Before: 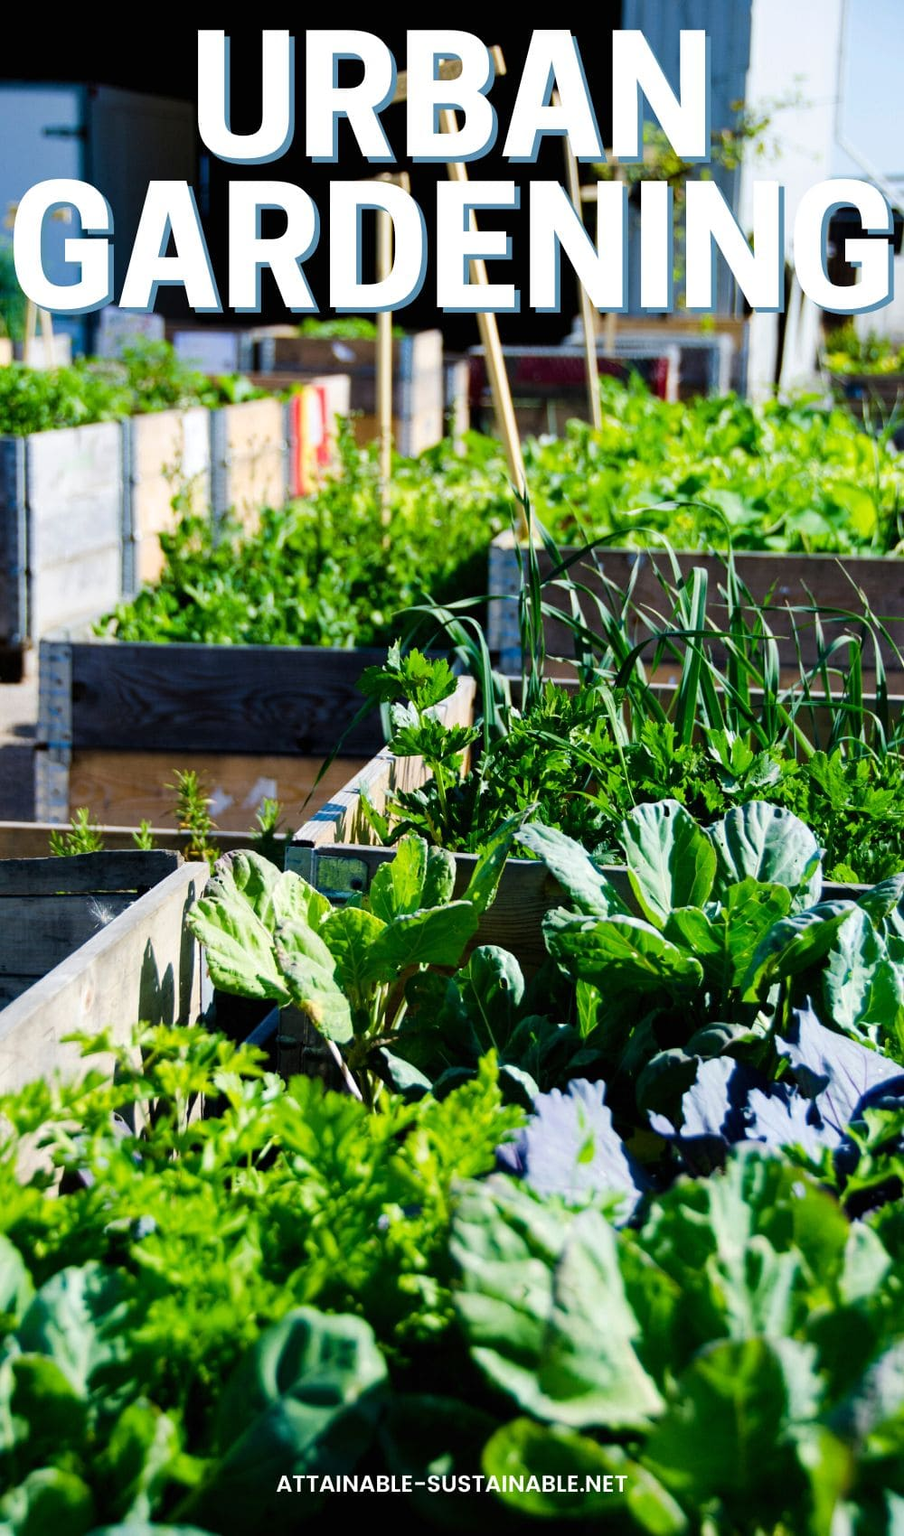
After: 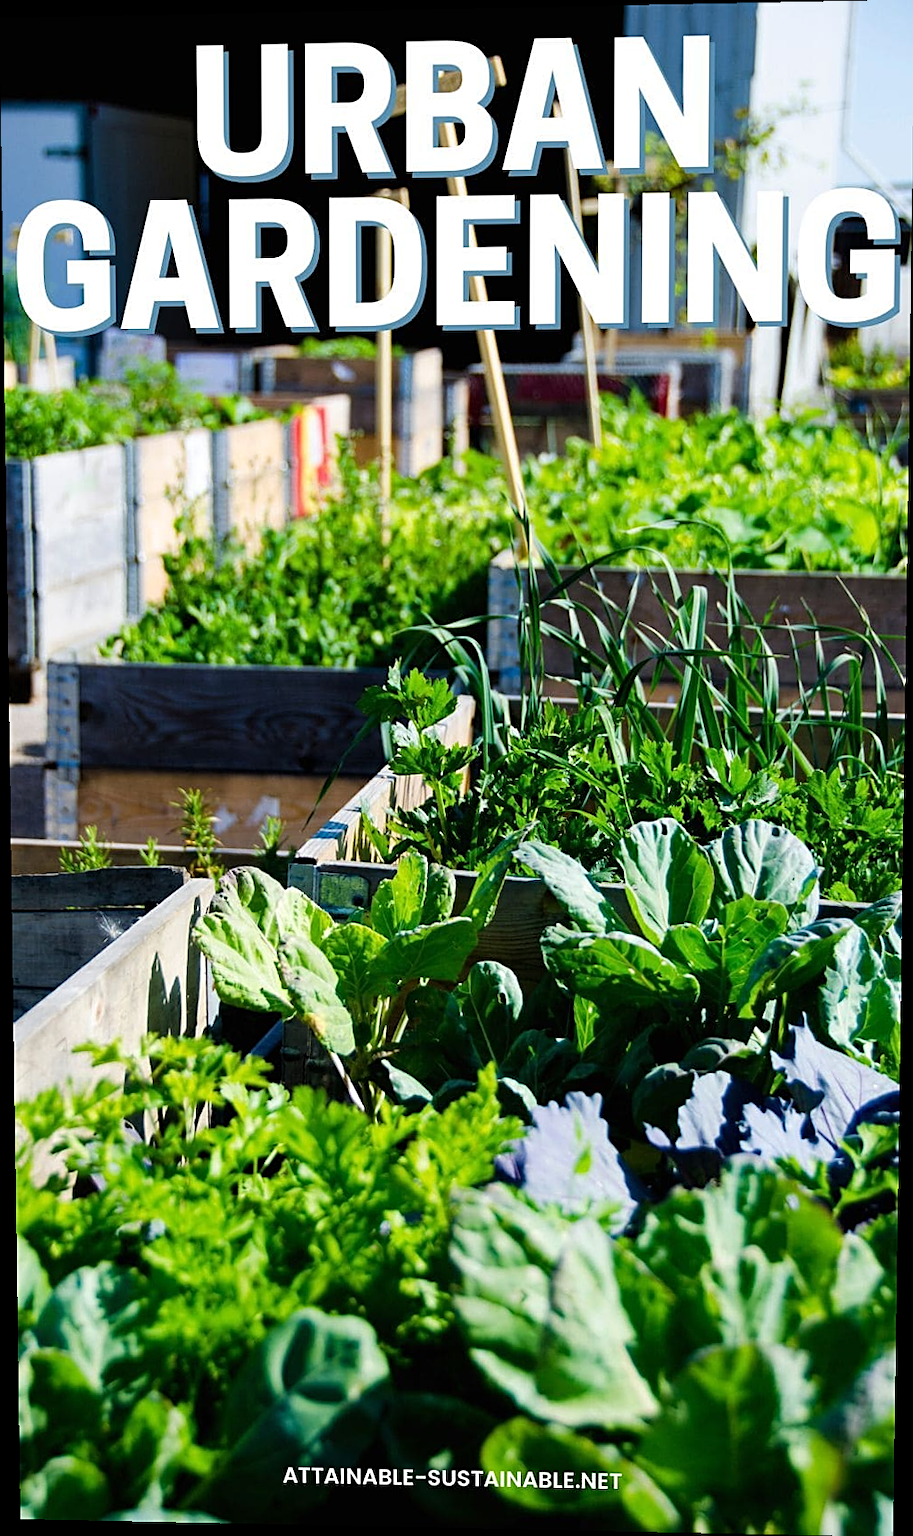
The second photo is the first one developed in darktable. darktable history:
rotate and perspective: lens shift (vertical) 0.048, lens shift (horizontal) -0.024, automatic cropping off
sharpen: on, module defaults
